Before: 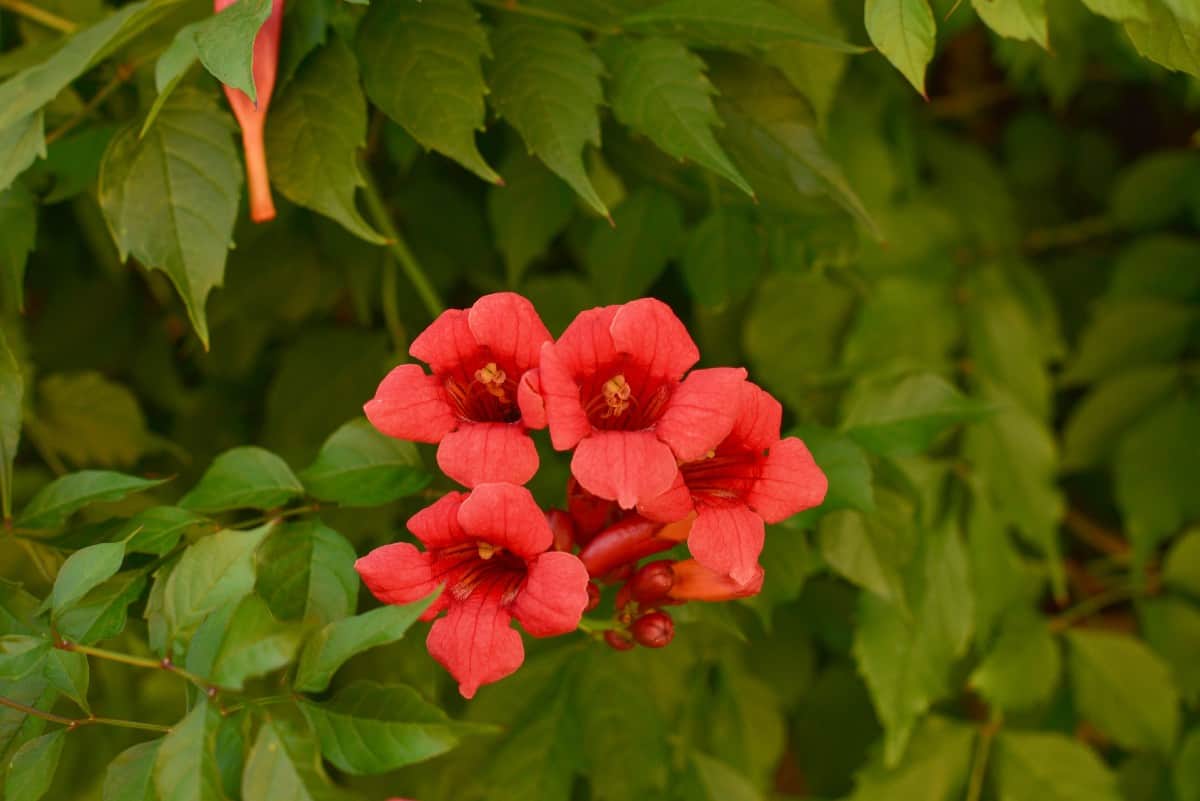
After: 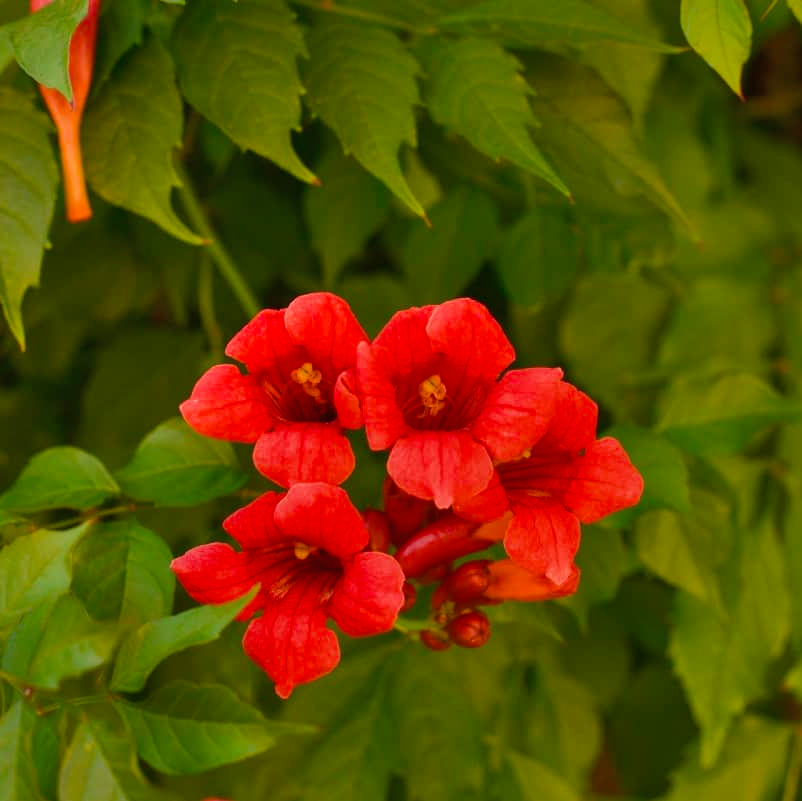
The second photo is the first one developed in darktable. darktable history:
crop: left 15.367%, right 17.784%
color balance rgb: perceptual saturation grading › global saturation 9.986%, global vibrance 16.437%, saturation formula JzAzBz (2021)
shadows and highlights: soften with gaussian
